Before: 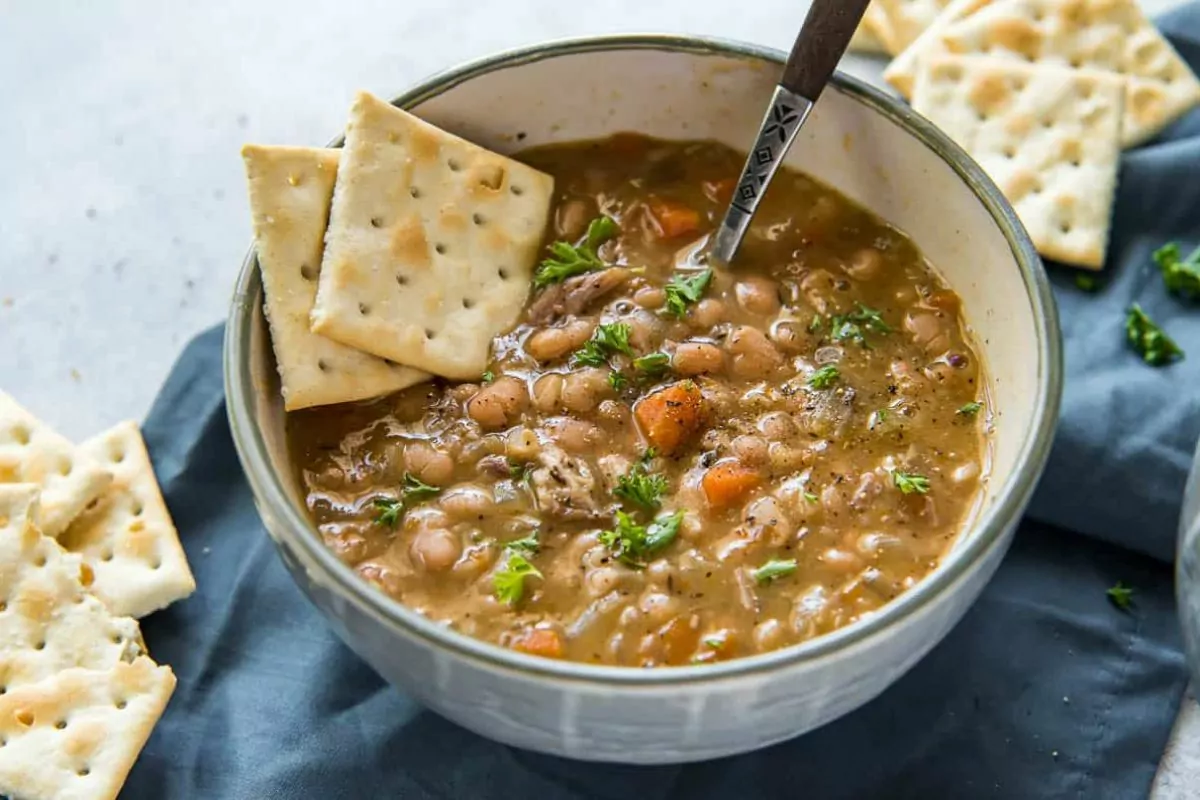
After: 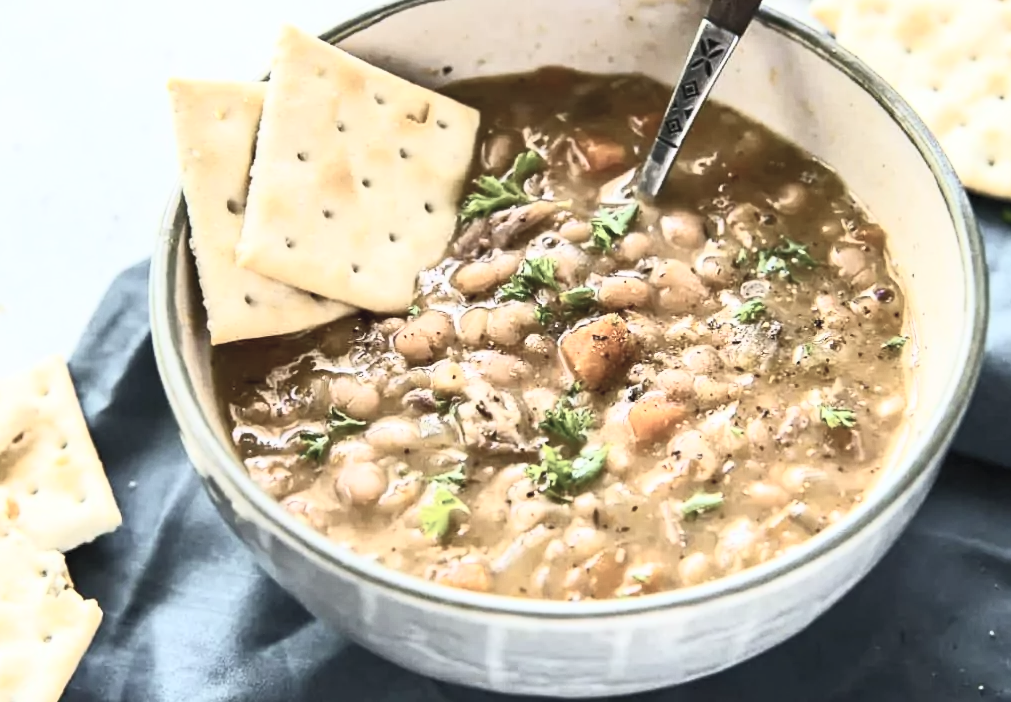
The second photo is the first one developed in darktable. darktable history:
crop: left 6.201%, top 8.316%, right 9.525%, bottom 3.856%
contrast brightness saturation: contrast 0.58, brightness 0.573, saturation -0.336
